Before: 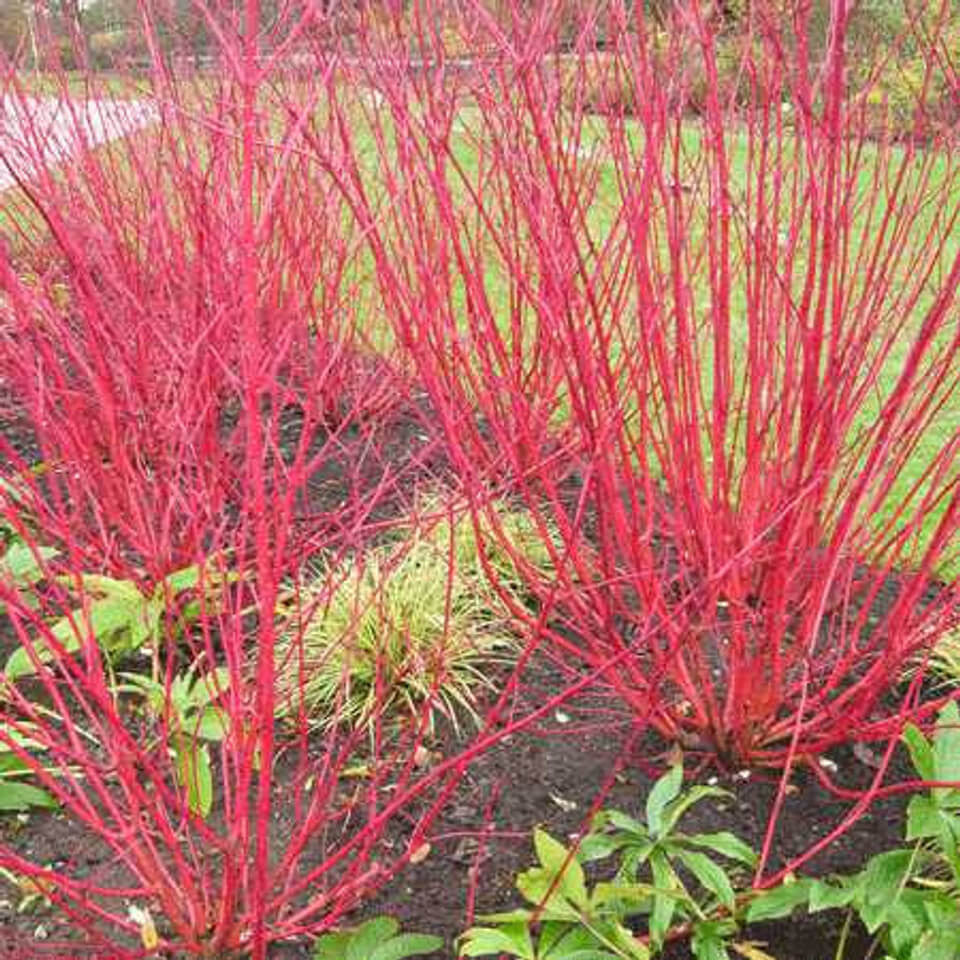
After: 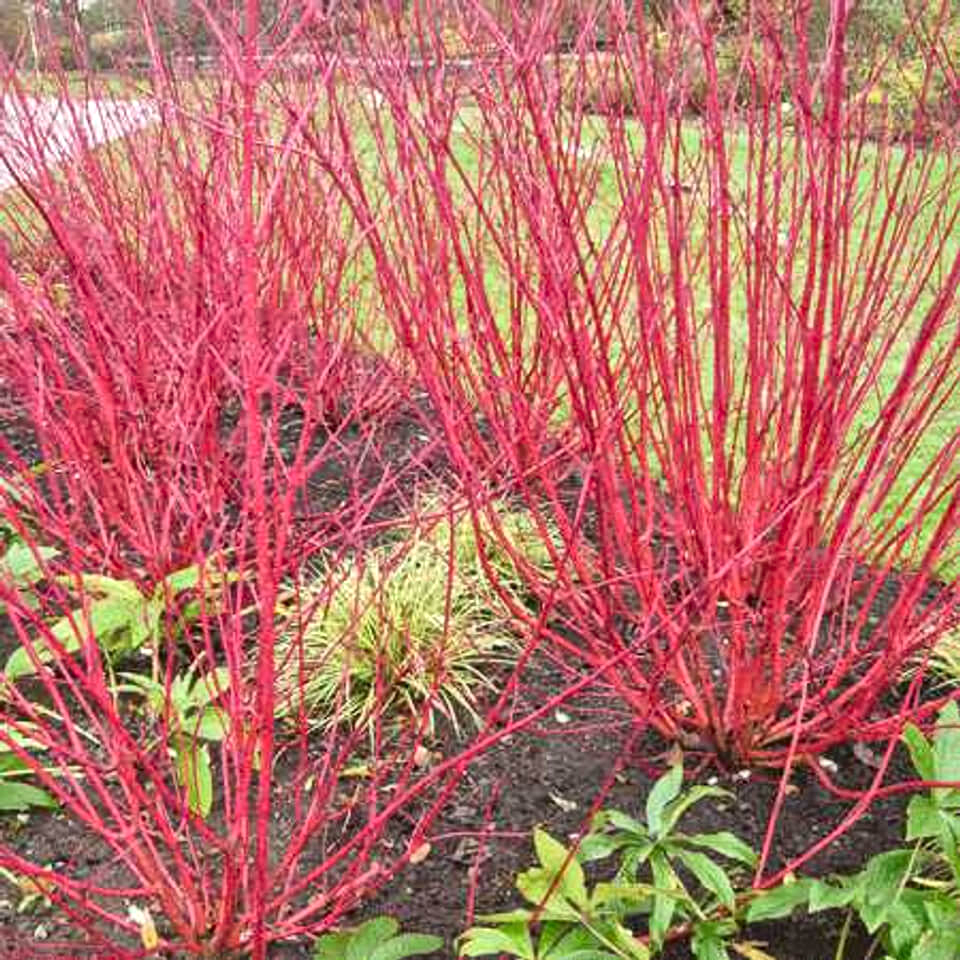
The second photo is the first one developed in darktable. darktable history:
local contrast: mode bilateral grid, contrast 20, coarseness 20, detail 150%, midtone range 0.2
color correction: highlights a* 0.003, highlights b* -0.283
